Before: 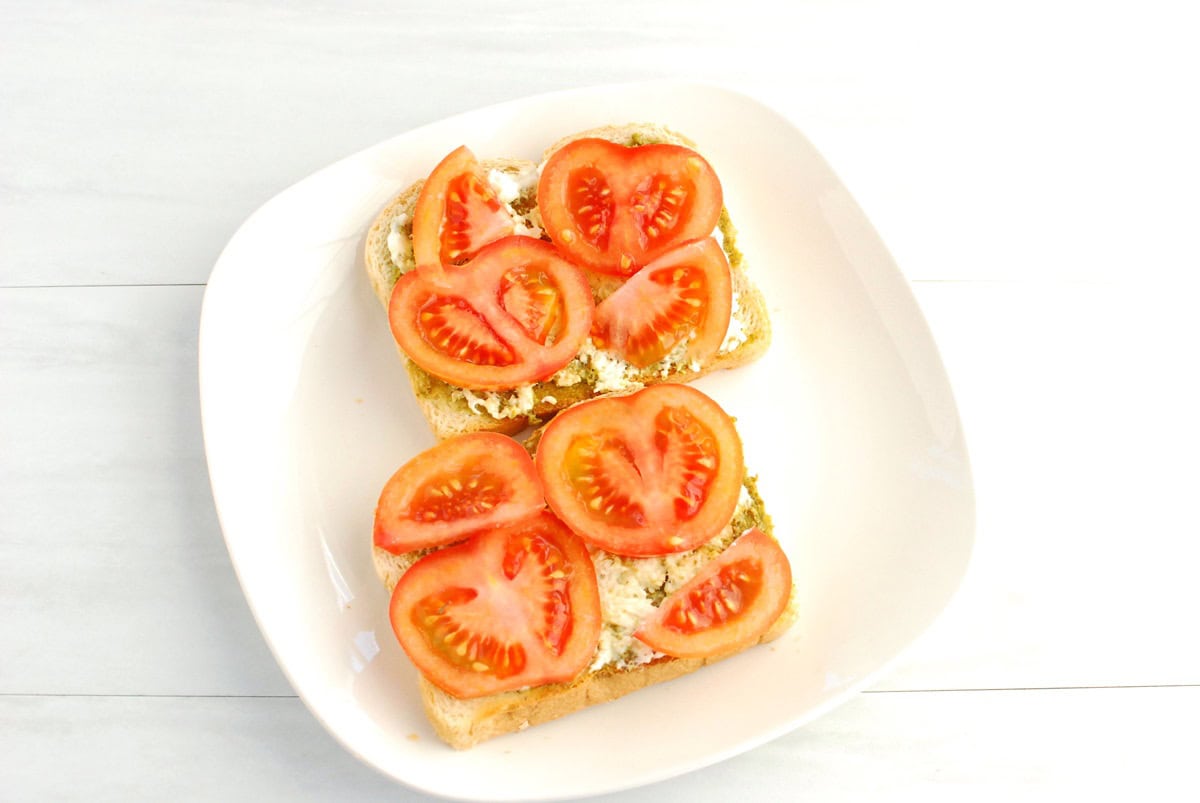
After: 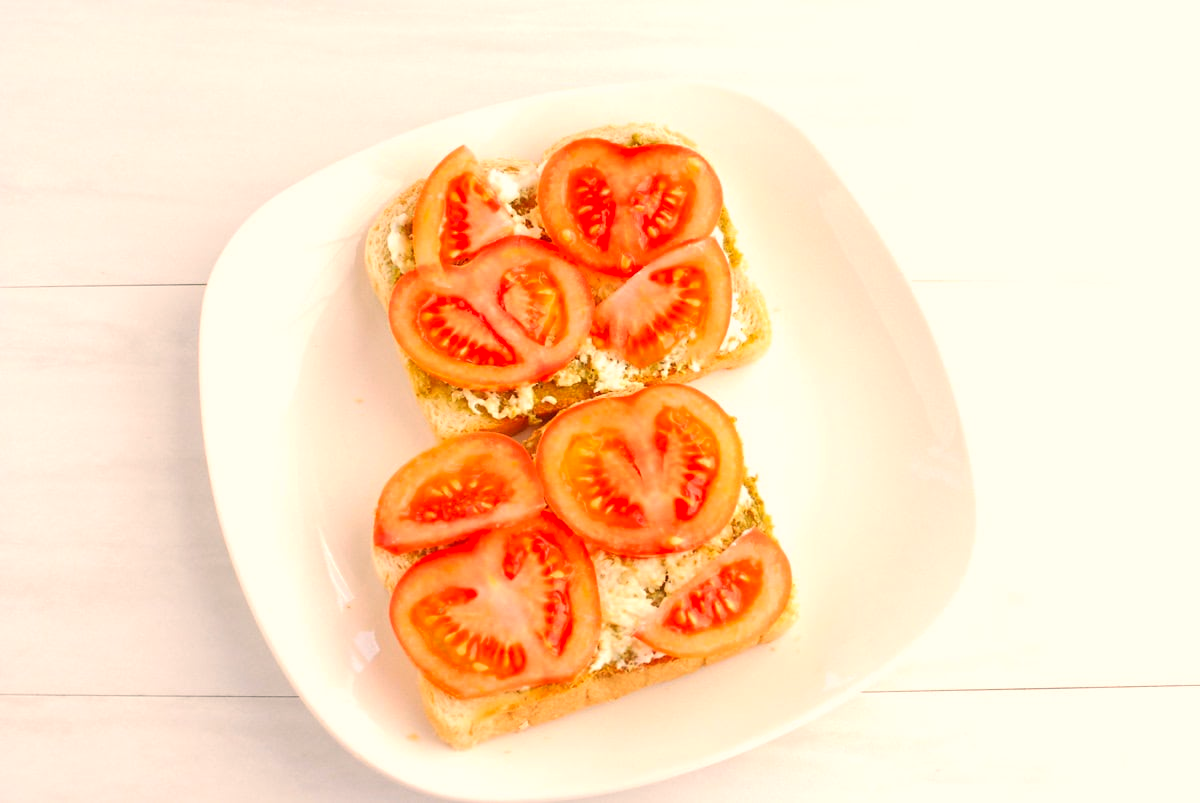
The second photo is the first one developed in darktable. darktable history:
white balance: red 1.127, blue 0.943
vibrance: on, module defaults
